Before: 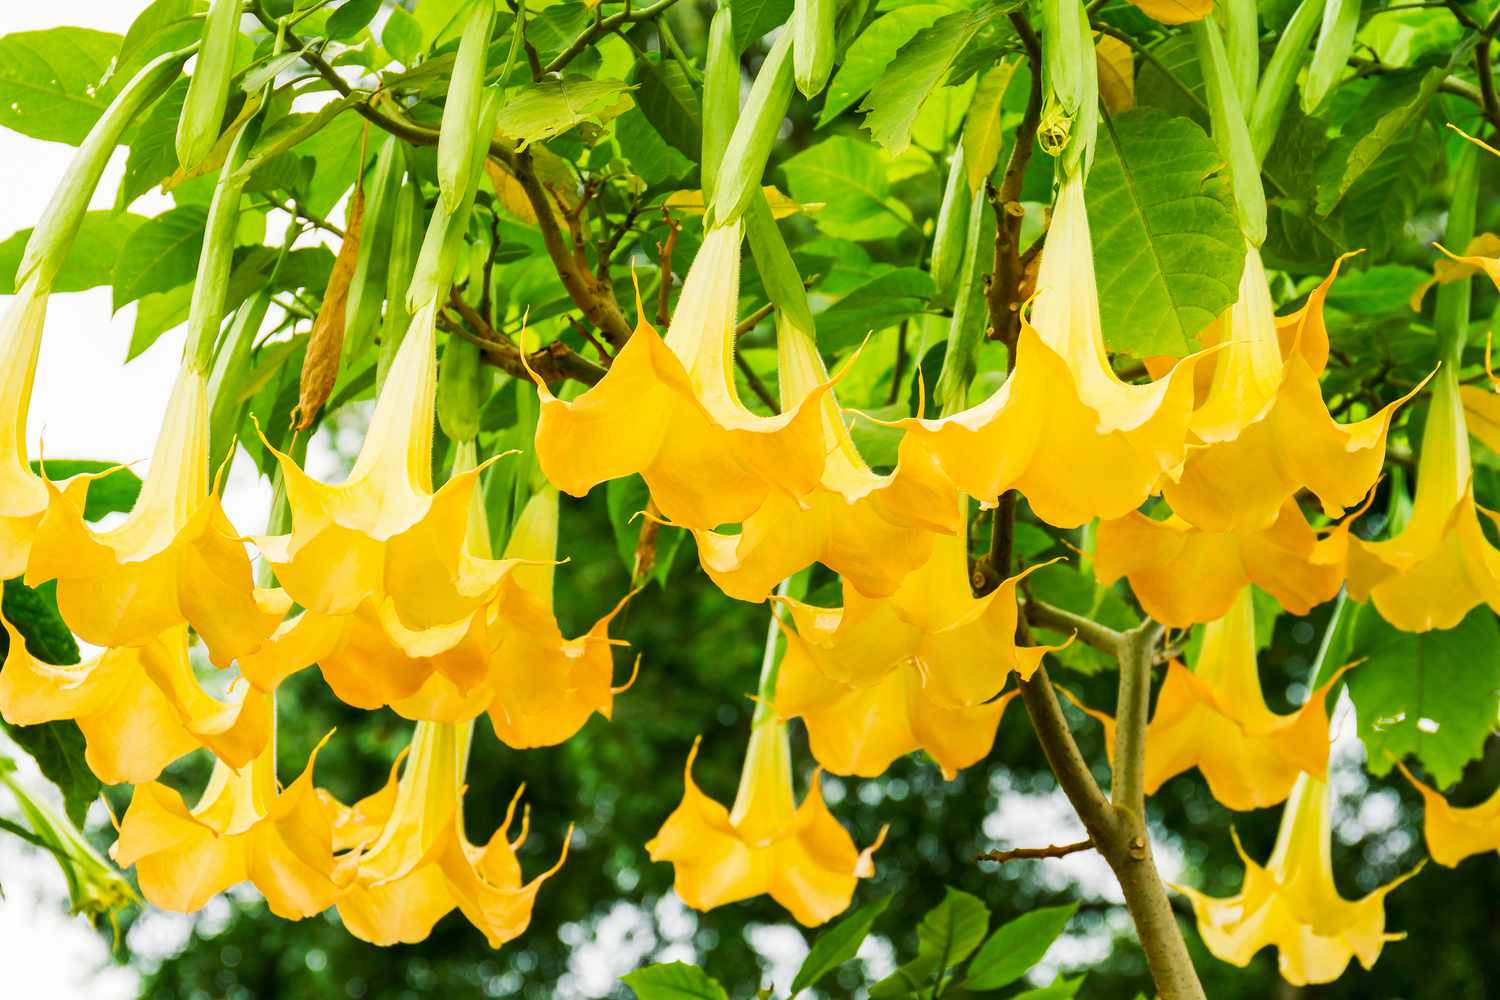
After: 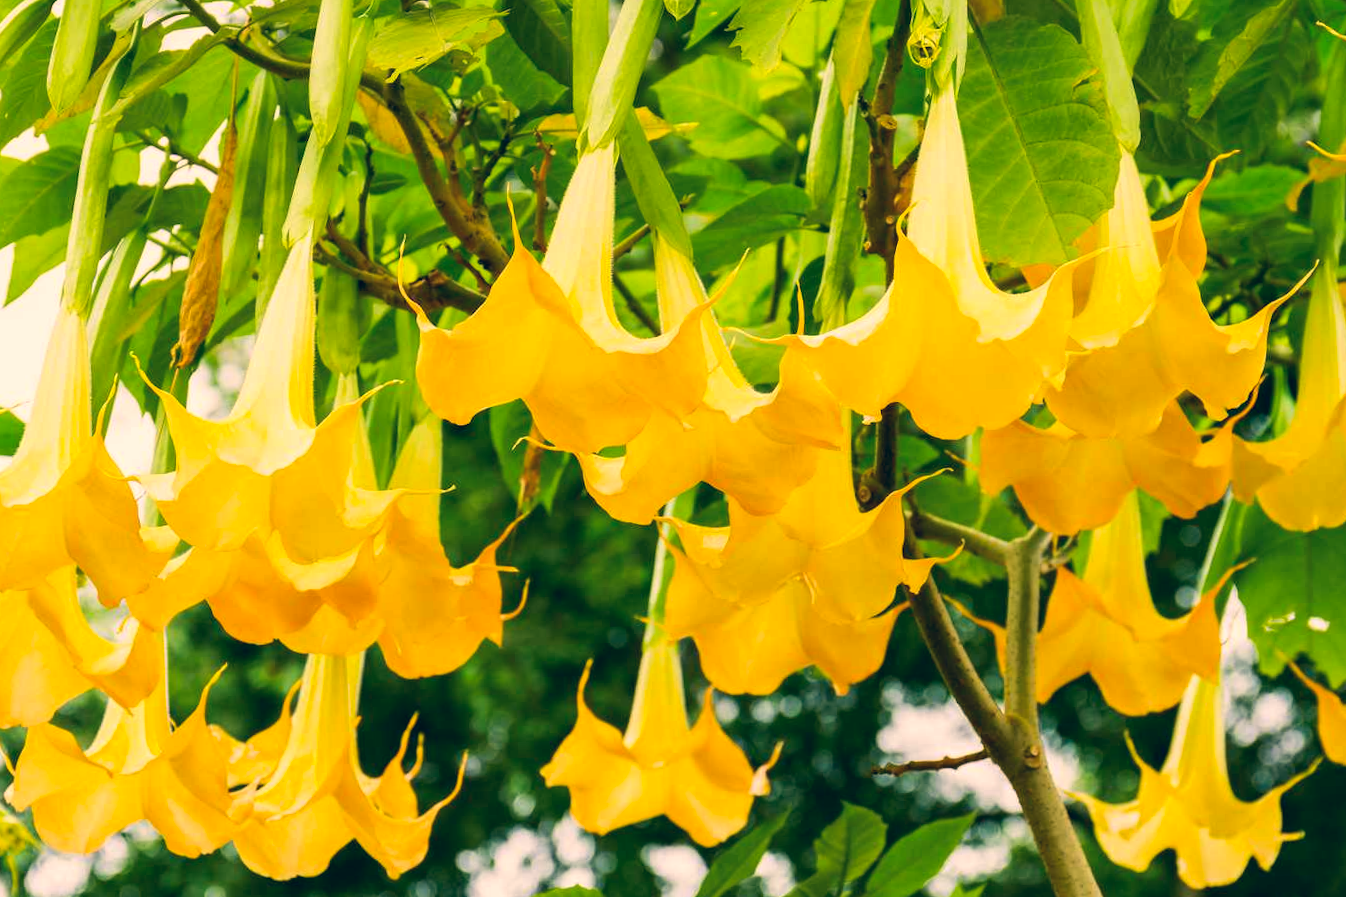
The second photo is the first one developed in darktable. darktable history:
crop and rotate: angle 1.96°, left 5.673%, top 5.673%
color correction: highlights a* 10.32, highlights b* 14.66, shadows a* -9.59, shadows b* -15.02
